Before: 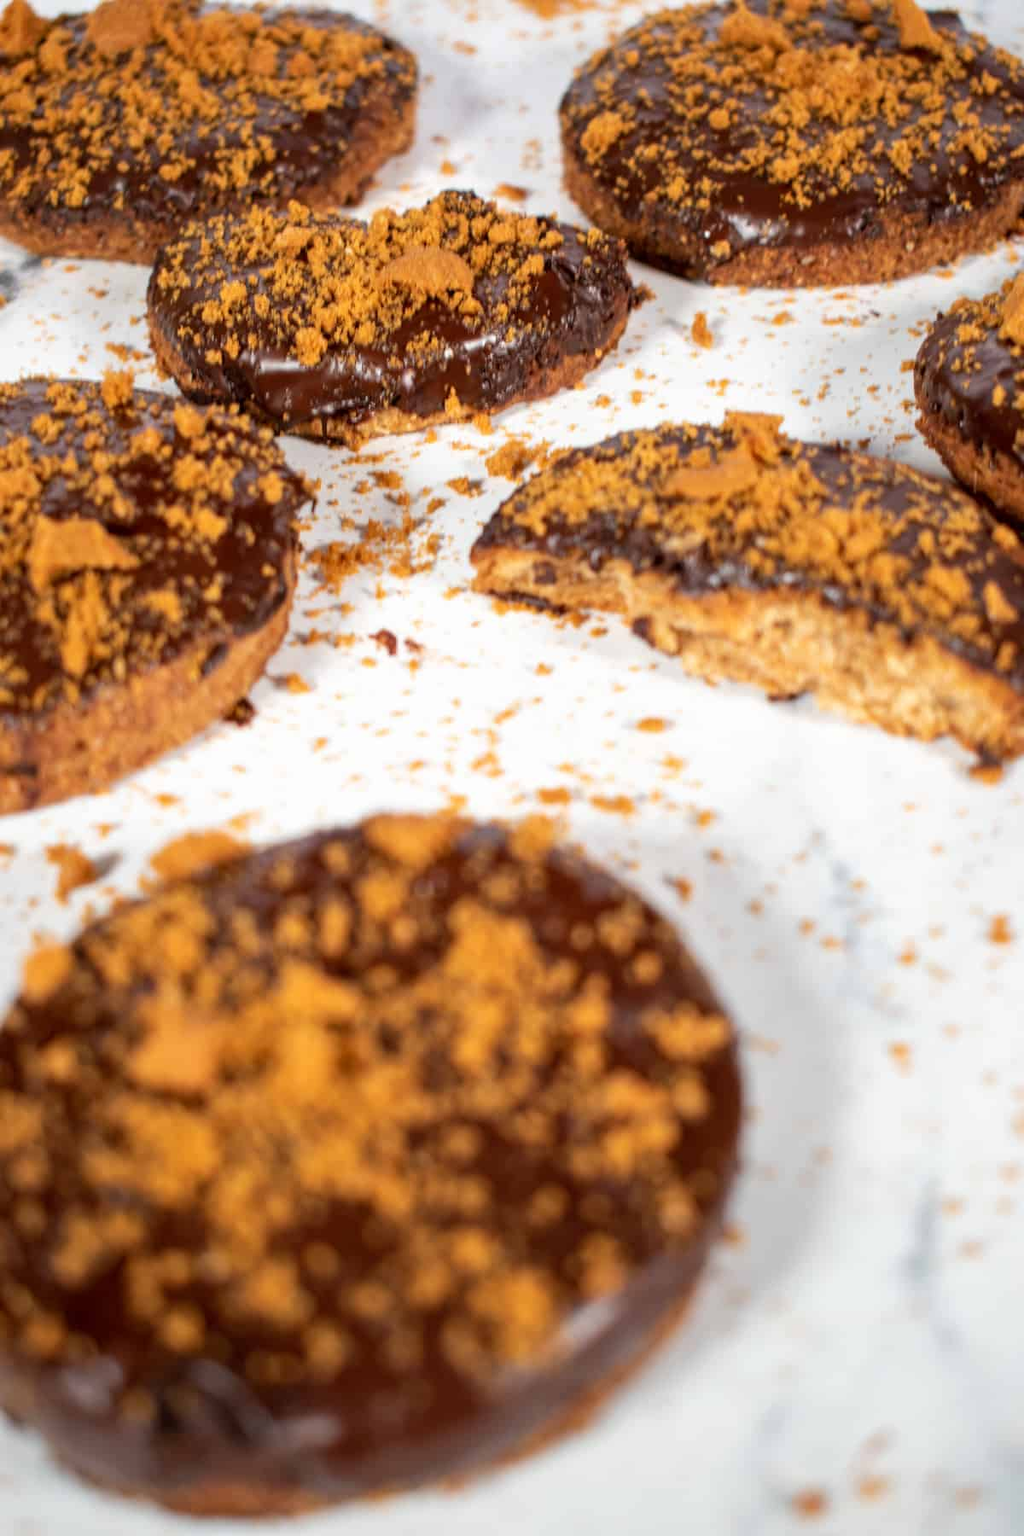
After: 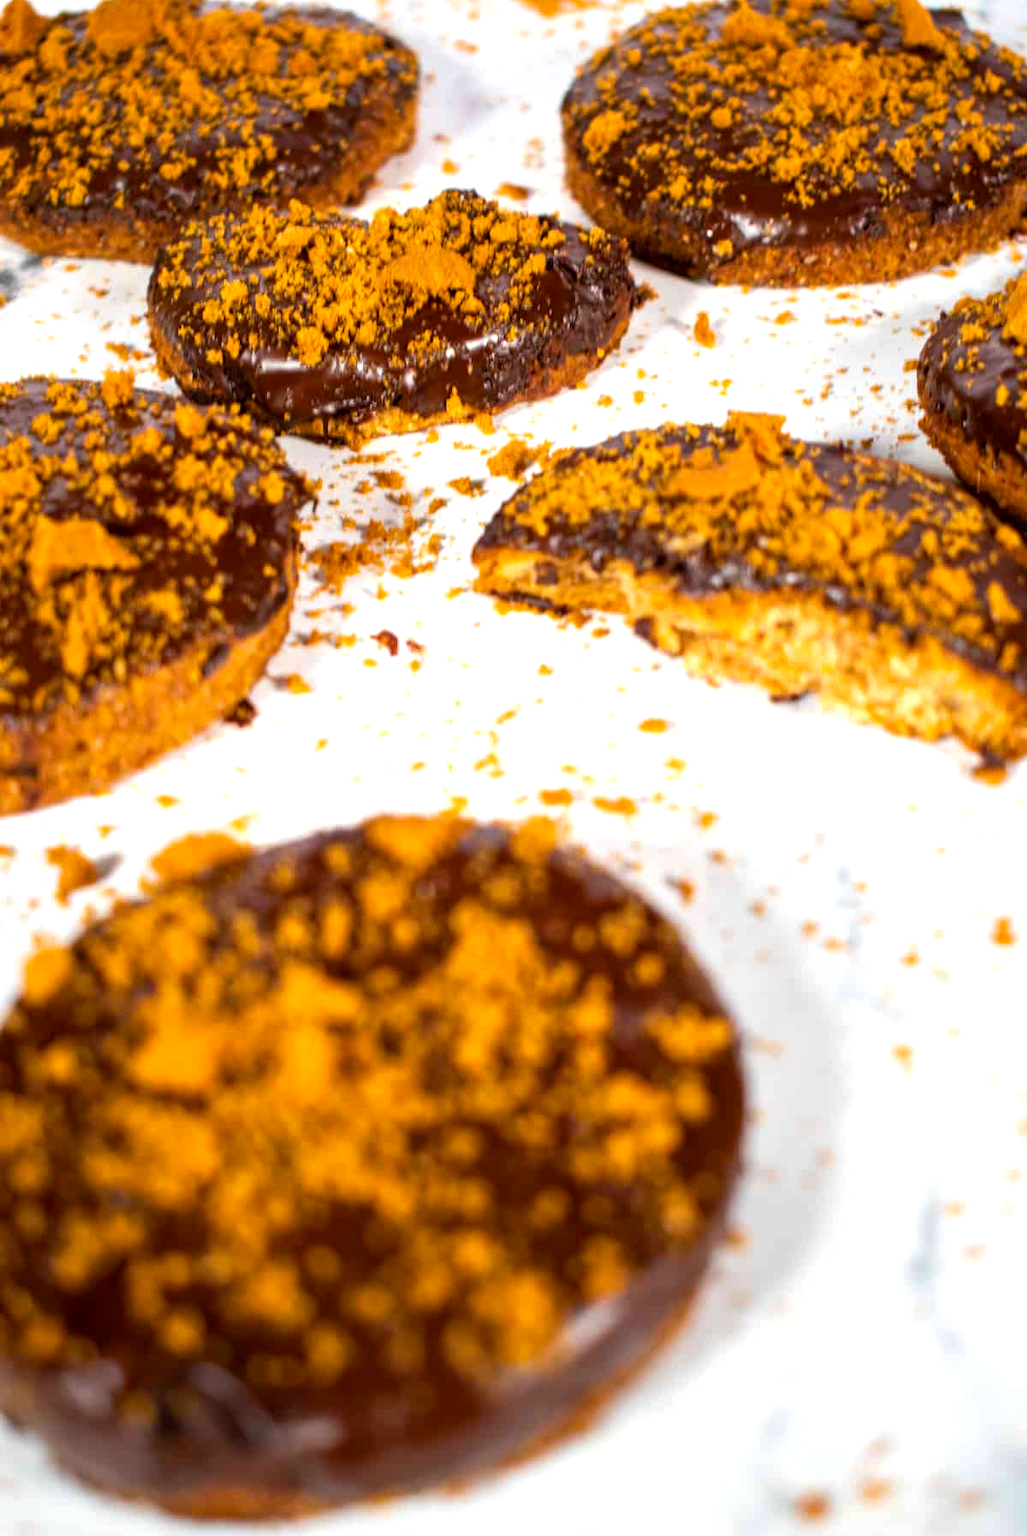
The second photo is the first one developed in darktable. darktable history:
crop: top 0.143%, bottom 0.182%
color balance rgb: perceptual saturation grading › global saturation 25.422%, perceptual brilliance grading › highlights 11.379%, global vibrance 14.768%
